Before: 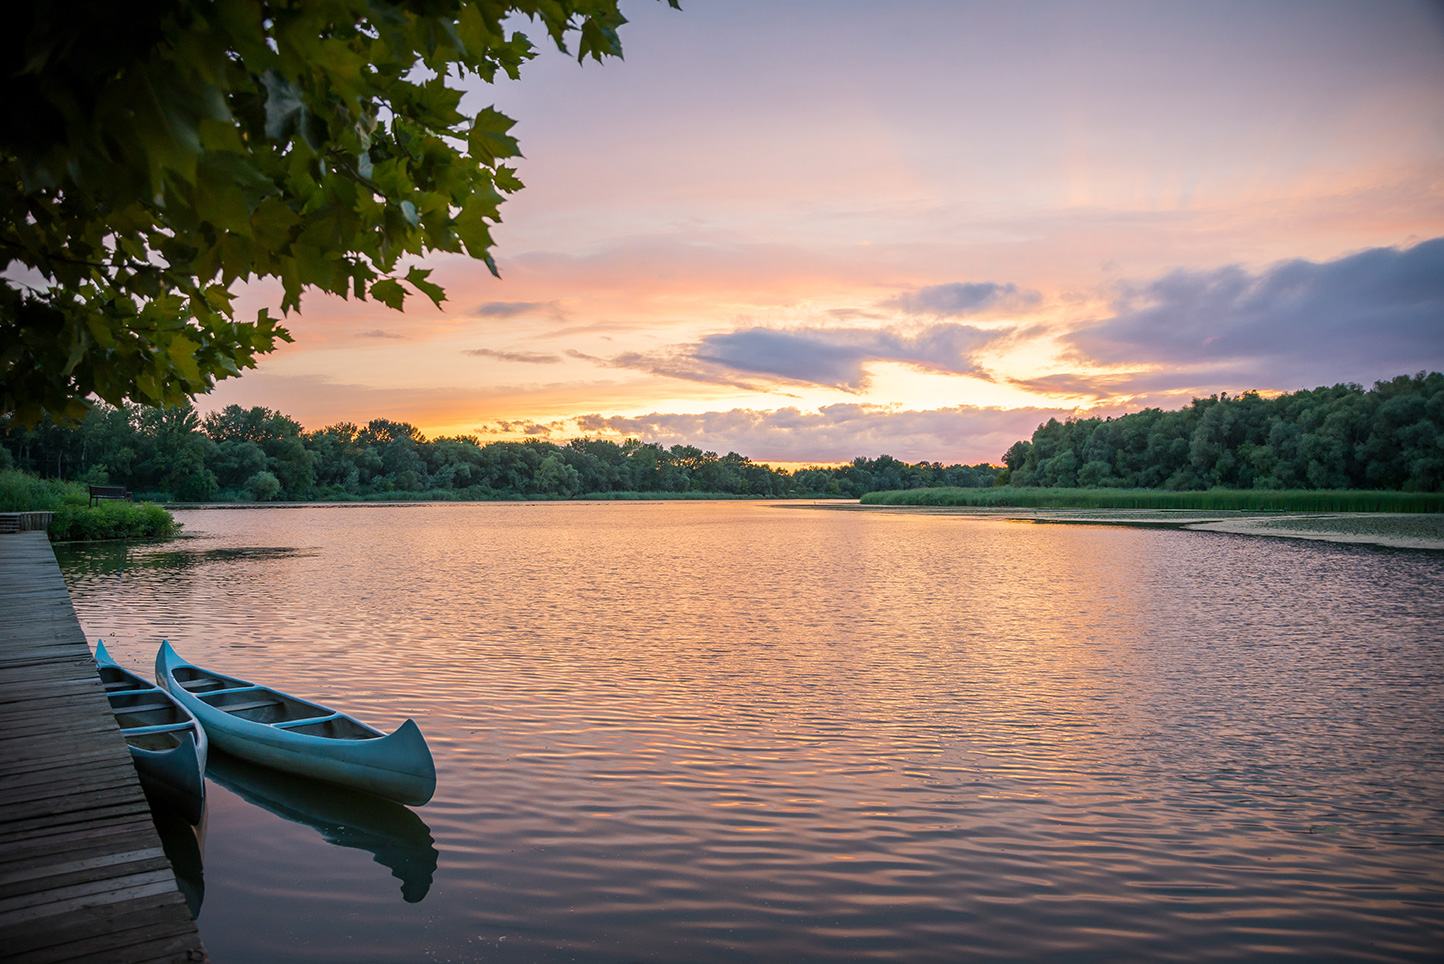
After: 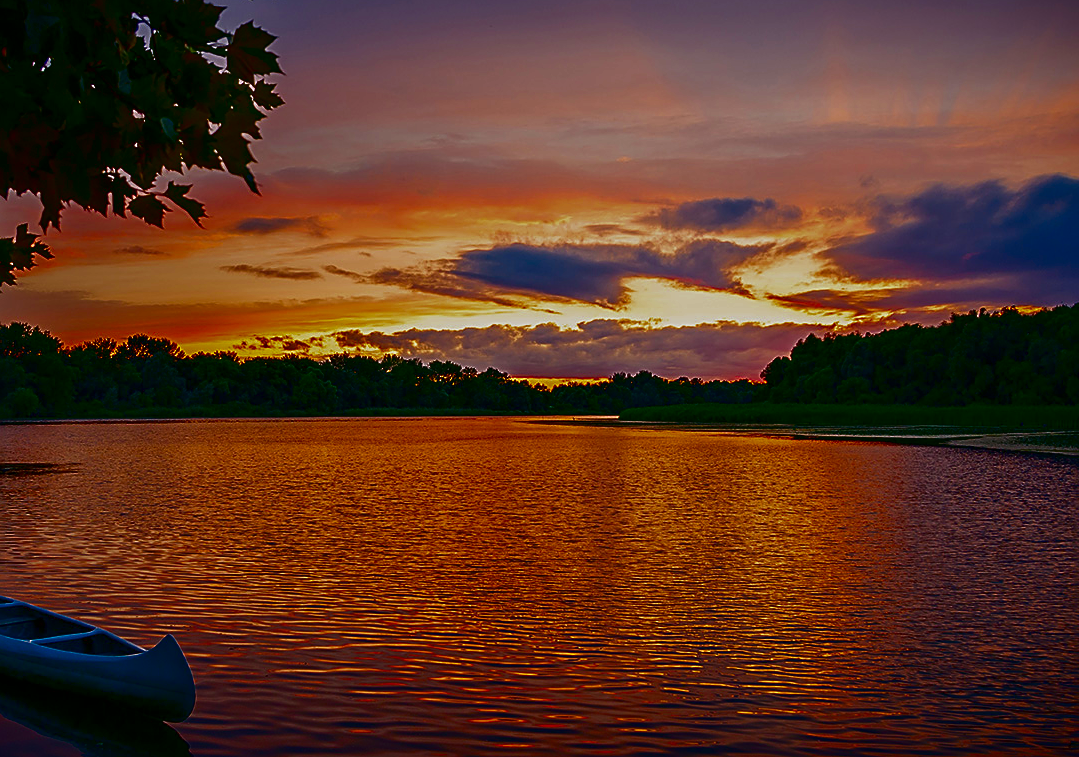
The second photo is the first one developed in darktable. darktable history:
exposure: exposure -0.249 EV, compensate exposure bias true, compensate highlight preservation false
sharpen: on, module defaults
contrast brightness saturation: brightness -0.997, saturation 0.989
crop: left 16.756%, top 8.738%, right 8.489%, bottom 12.659%
